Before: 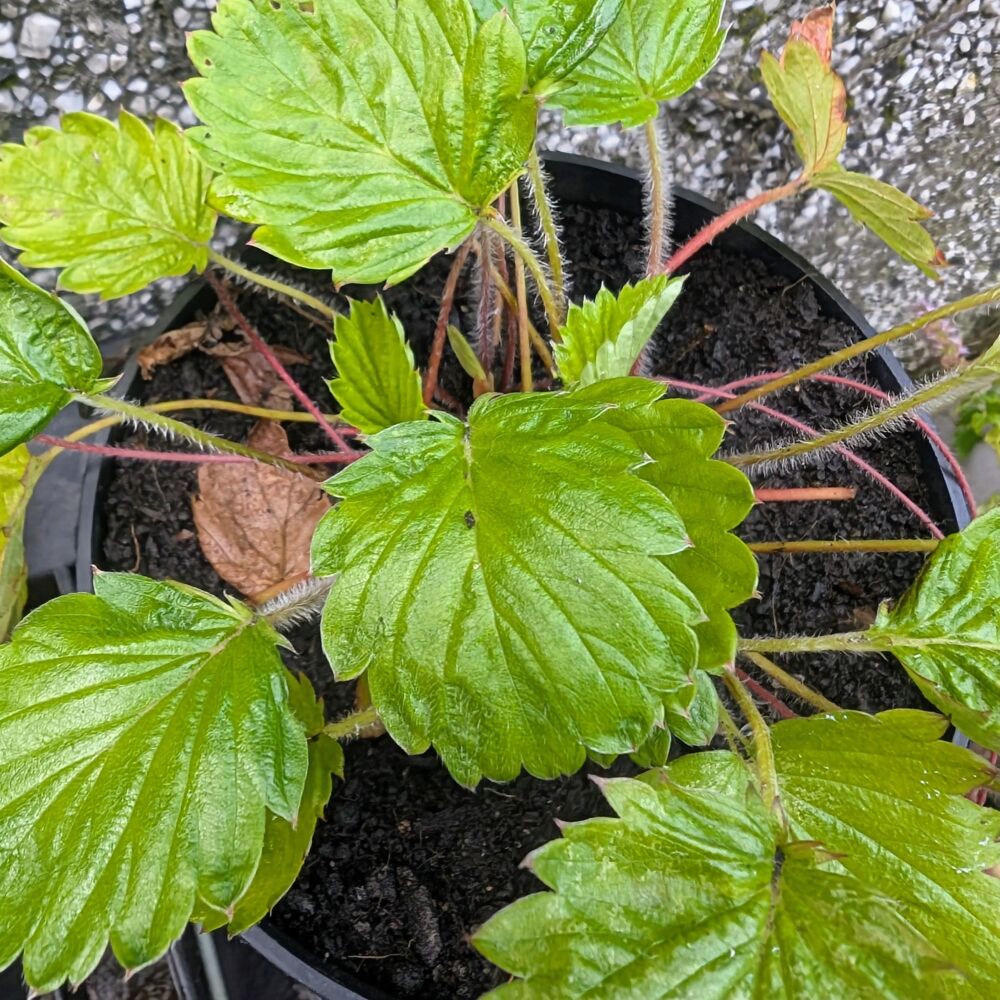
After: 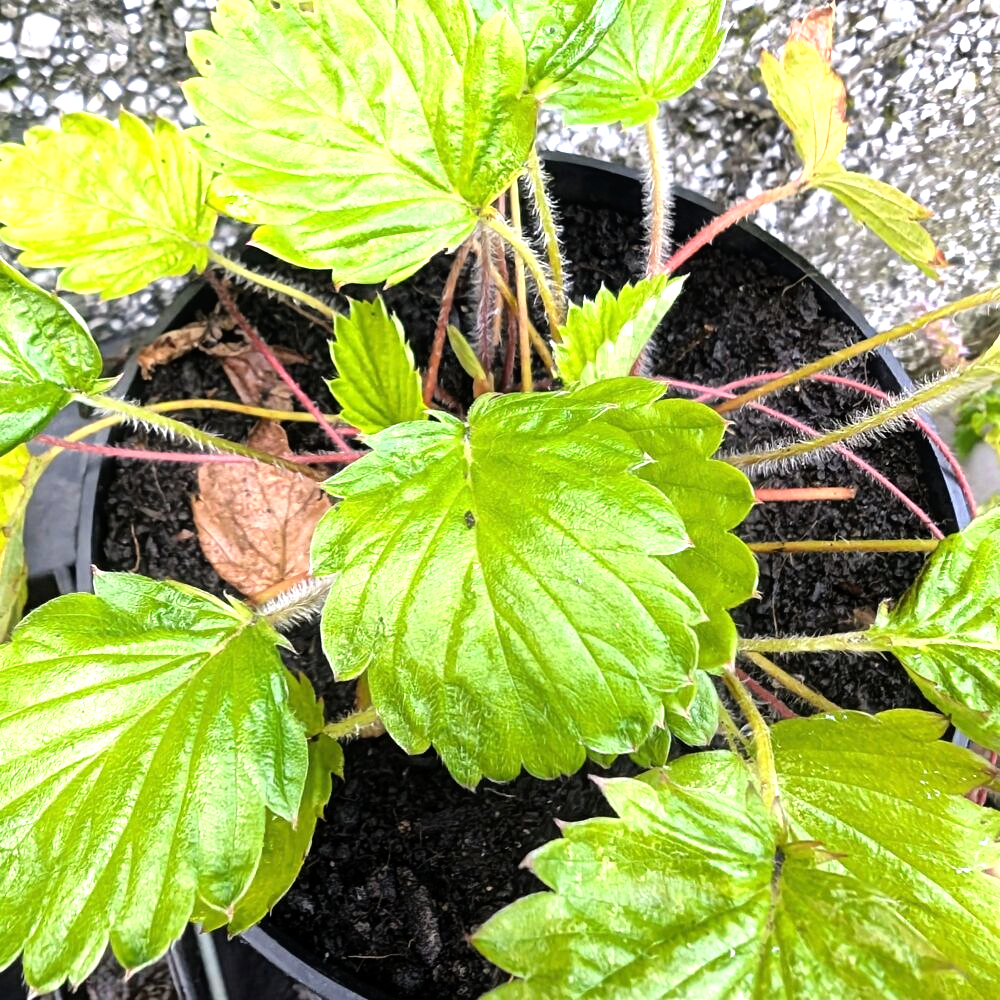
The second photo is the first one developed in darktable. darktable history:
tone equalizer: -8 EV -1.07 EV, -7 EV -0.992 EV, -6 EV -0.845 EV, -5 EV -0.566 EV, -3 EV 0.565 EV, -2 EV 0.885 EV, -1 EV 1 EV, +0 EV 1.07 EV
